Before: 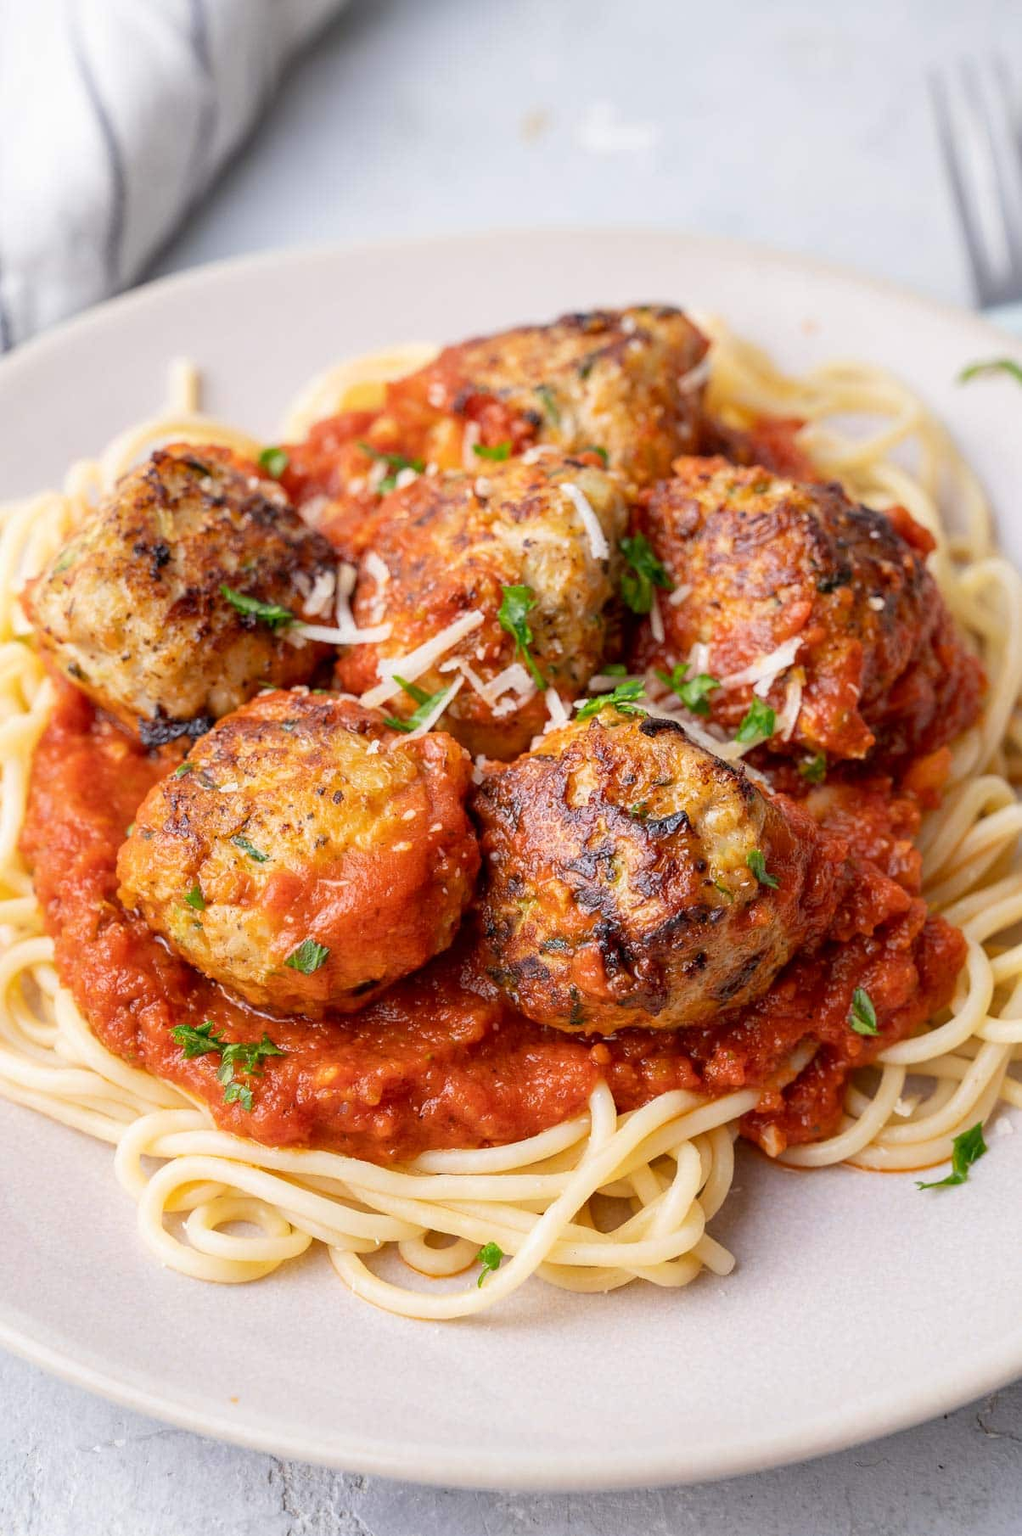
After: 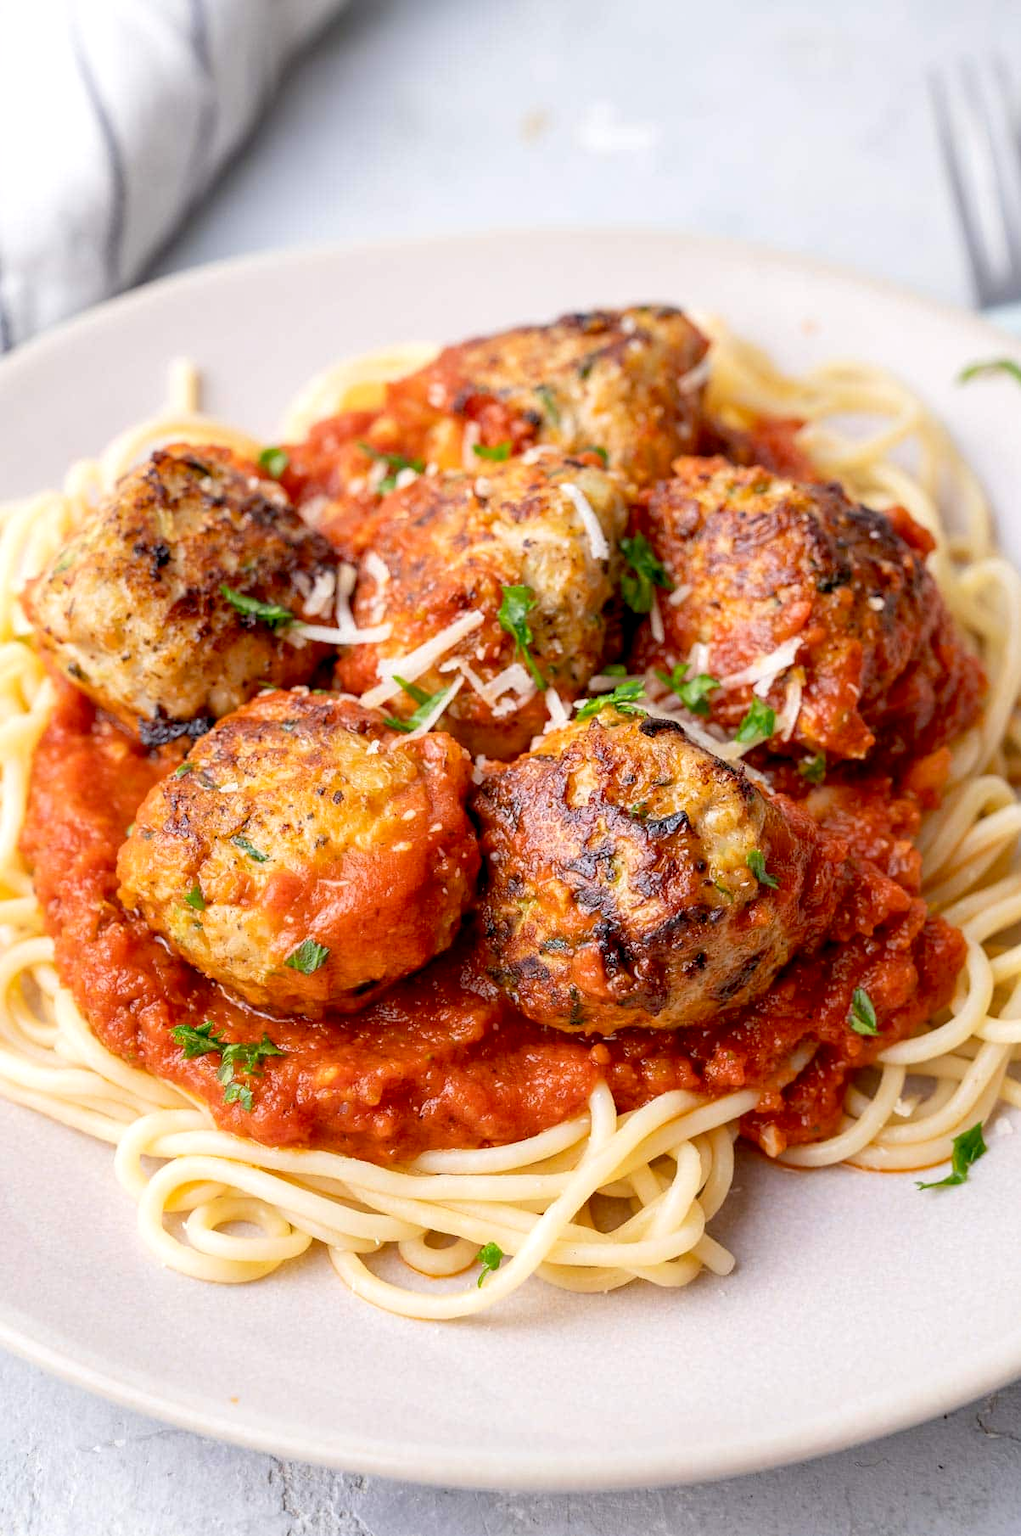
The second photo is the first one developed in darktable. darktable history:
exposure: black level correction 0.007, exposure 0.156 EV, compensate exposure bias true, compensate highlight preservation false
